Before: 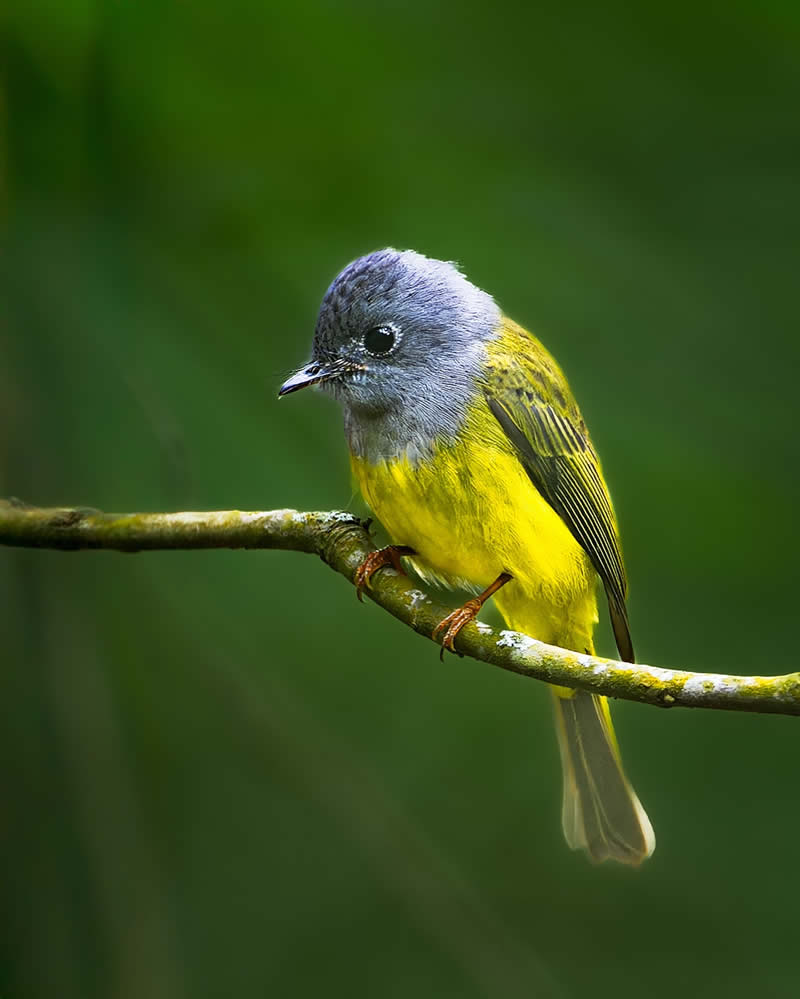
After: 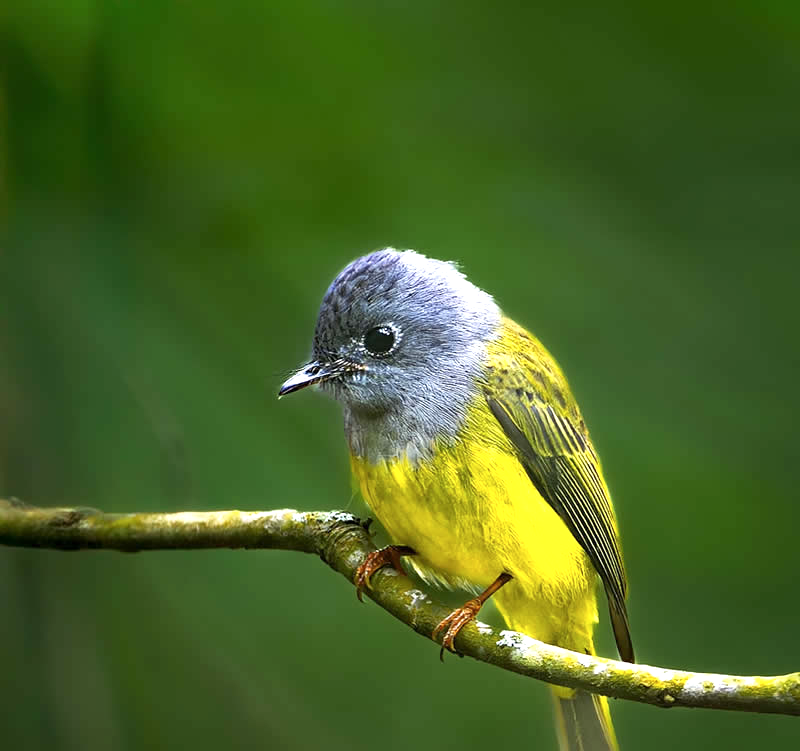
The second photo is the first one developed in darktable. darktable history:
crop: bottom 24.786%
contrast brightness saturation: contrast 0.008, saturation -0.051
exposure: black level correction 0.001, exposure 0.499 EV, compensate exposure bias true, compensate highlight preservation false
